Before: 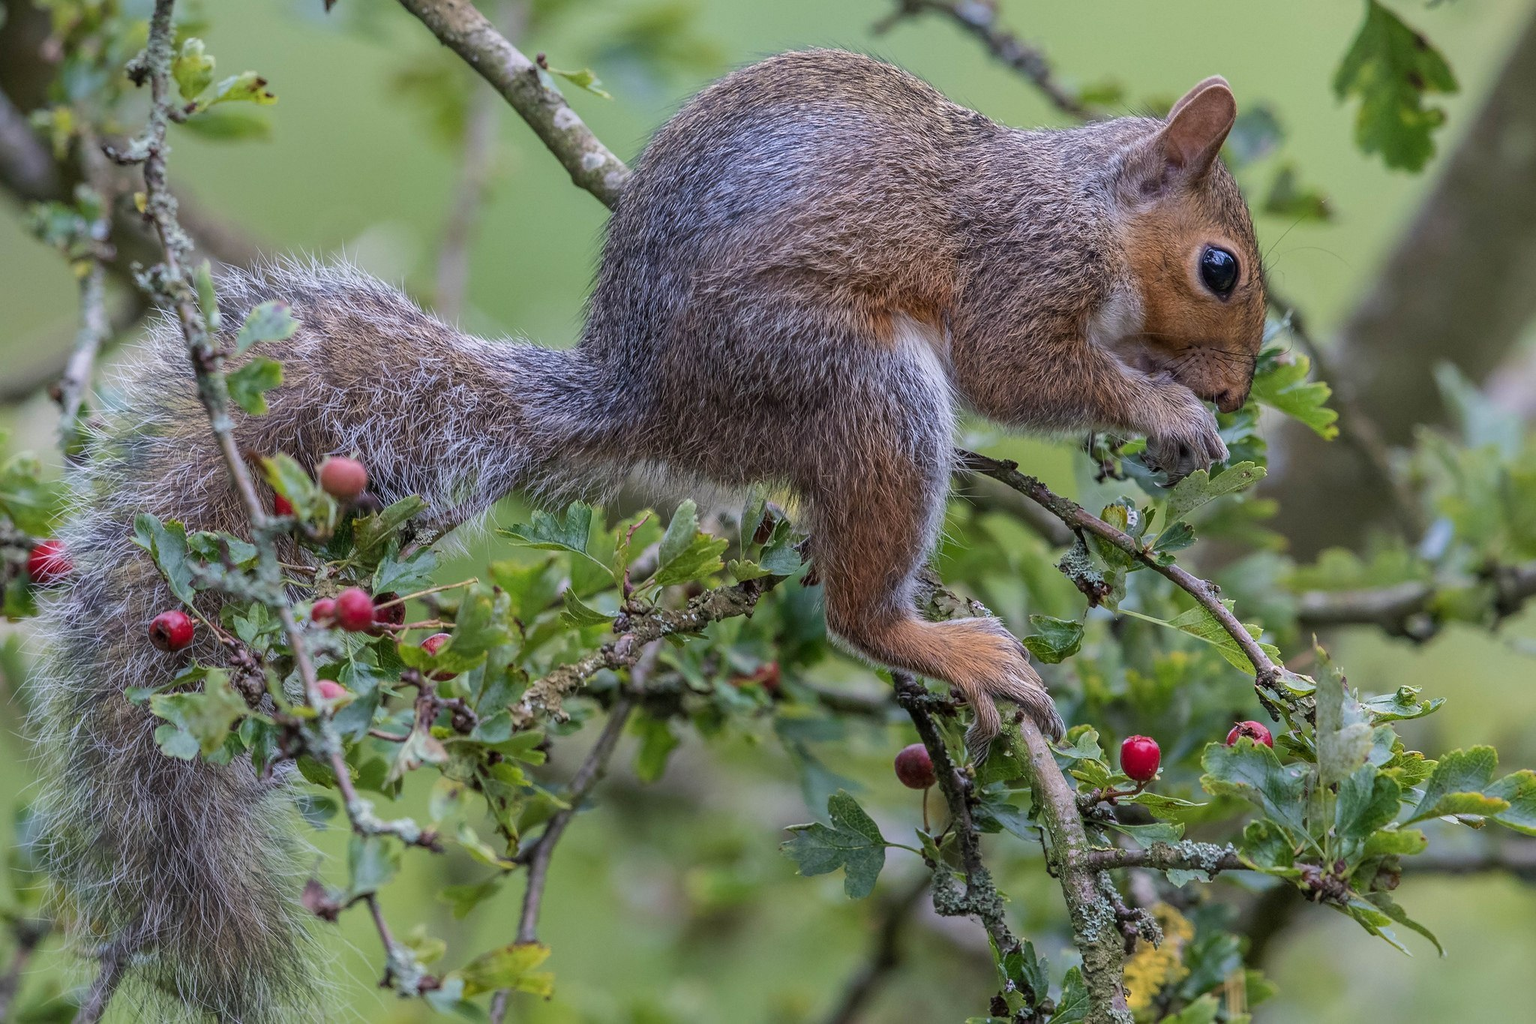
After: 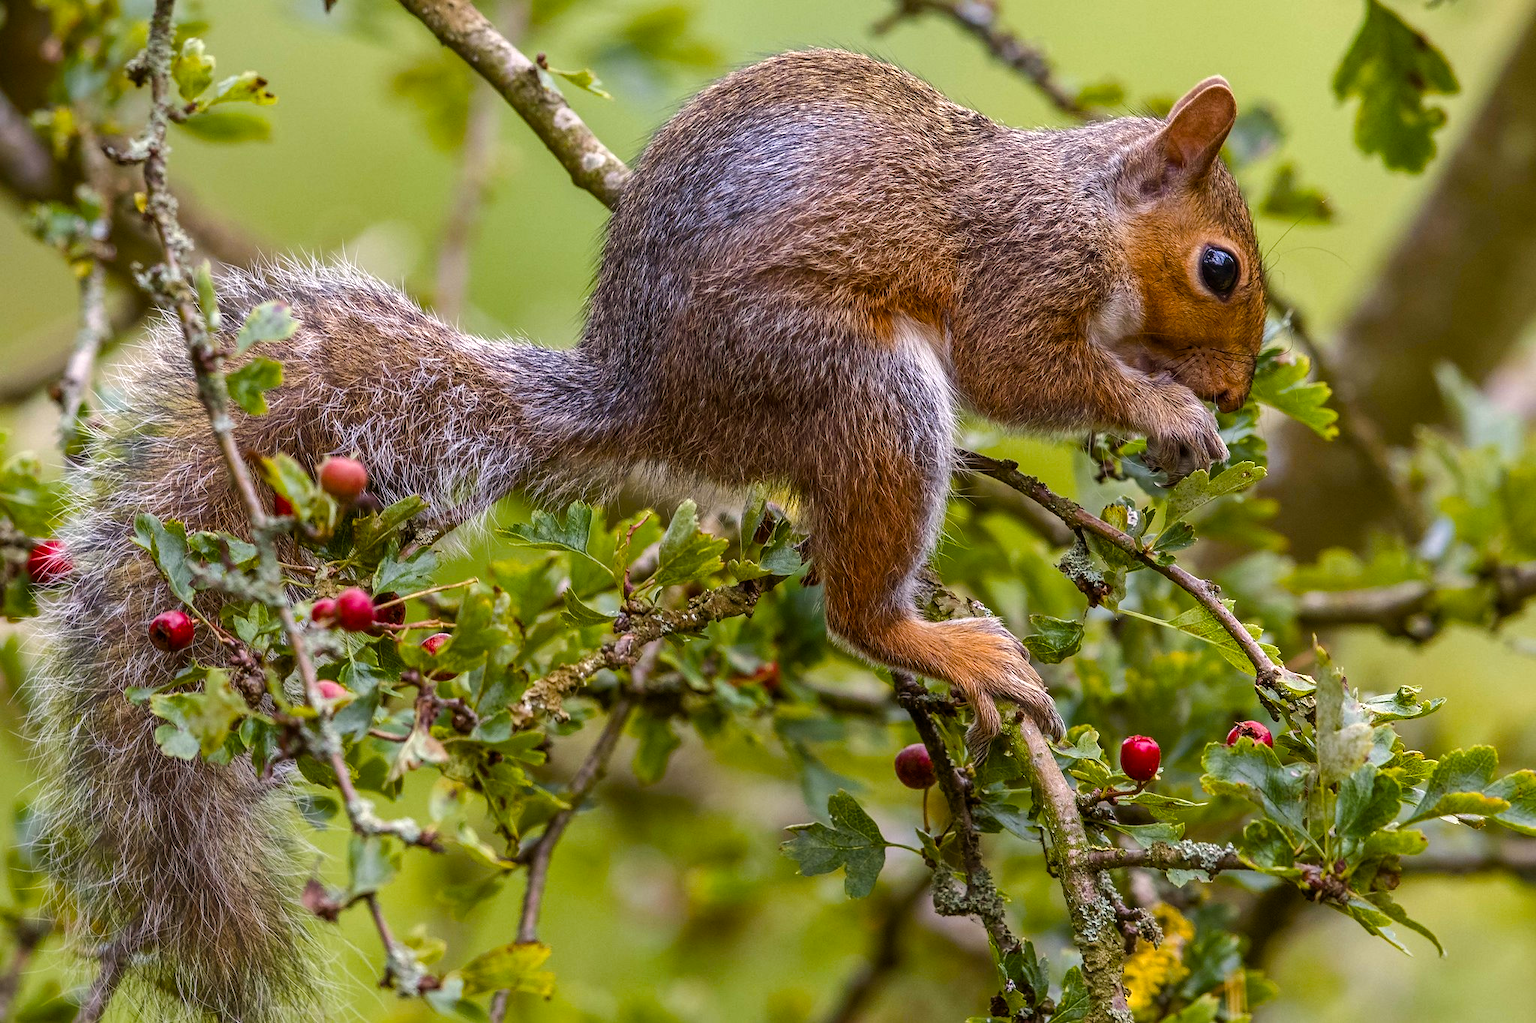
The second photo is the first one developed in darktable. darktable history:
color balance rgb: power › chroma 2.483%, power › hue 67.56°, highlights gain › chroma 1.705%, highlights gain › hue 55.55°, perceptual saturation grading › global saturation 24.443%, perceptual saturation grading › highlights -23.311%, perceptual saturation grading › mid-tones 23.768%, perceptual saturation grading › shadows 38.893%, perceptual brilliance grading › highlights 16.446%, perceptual brilliance grading › mid-tones 6.723%, perceptual brilliance grading › shadows -15.791%
